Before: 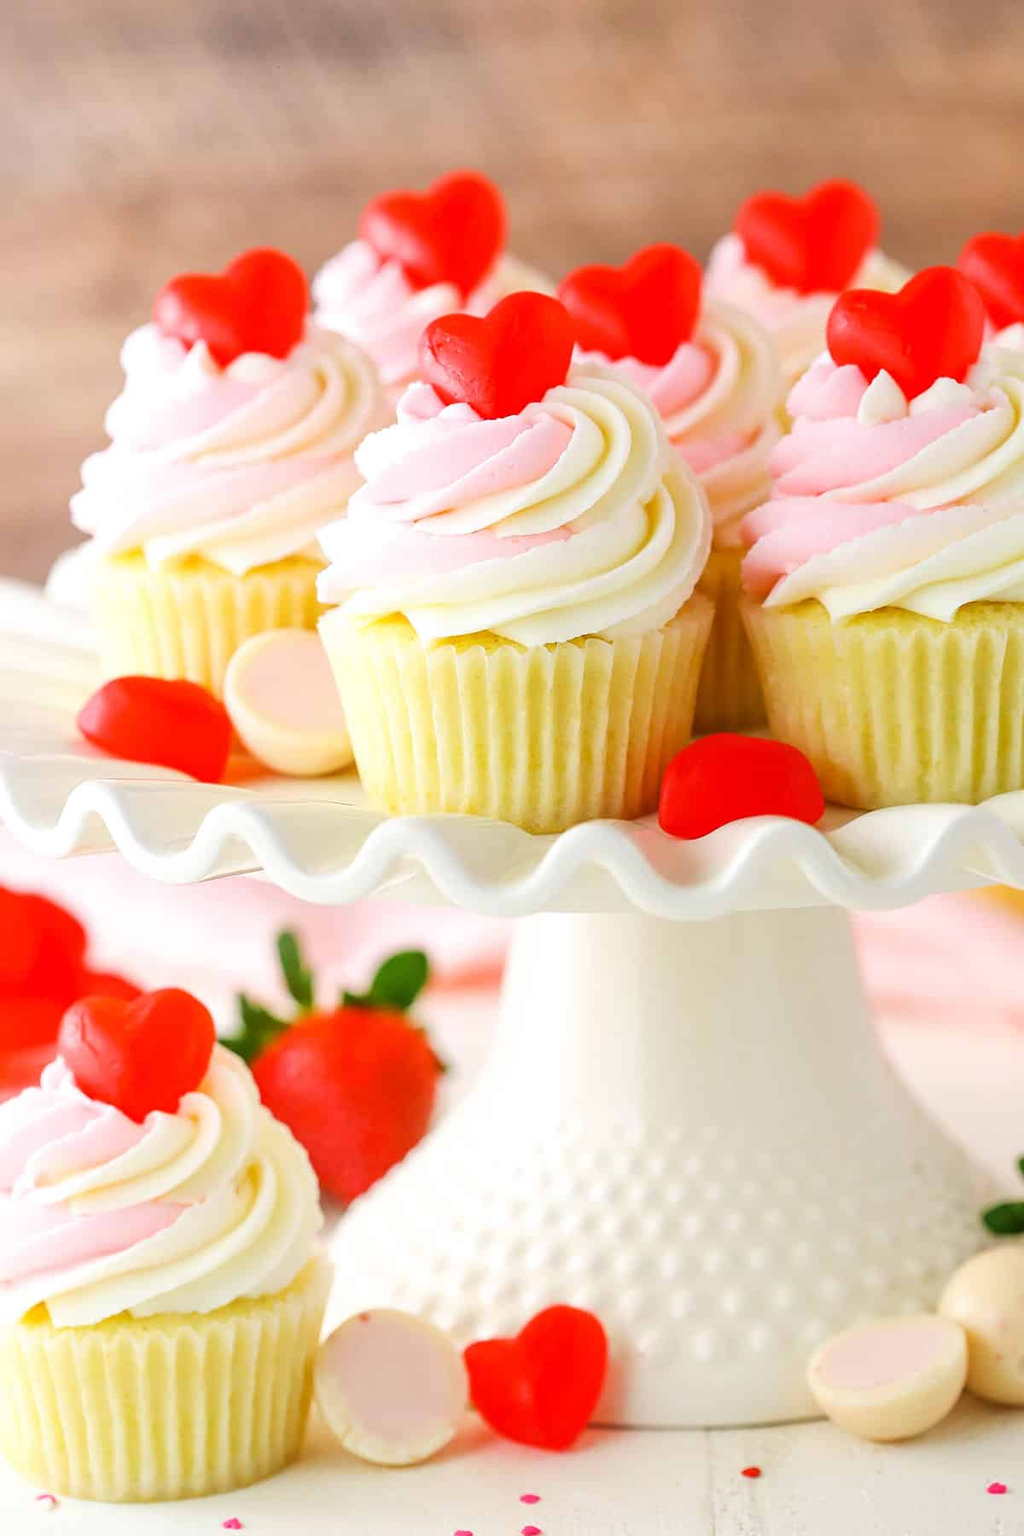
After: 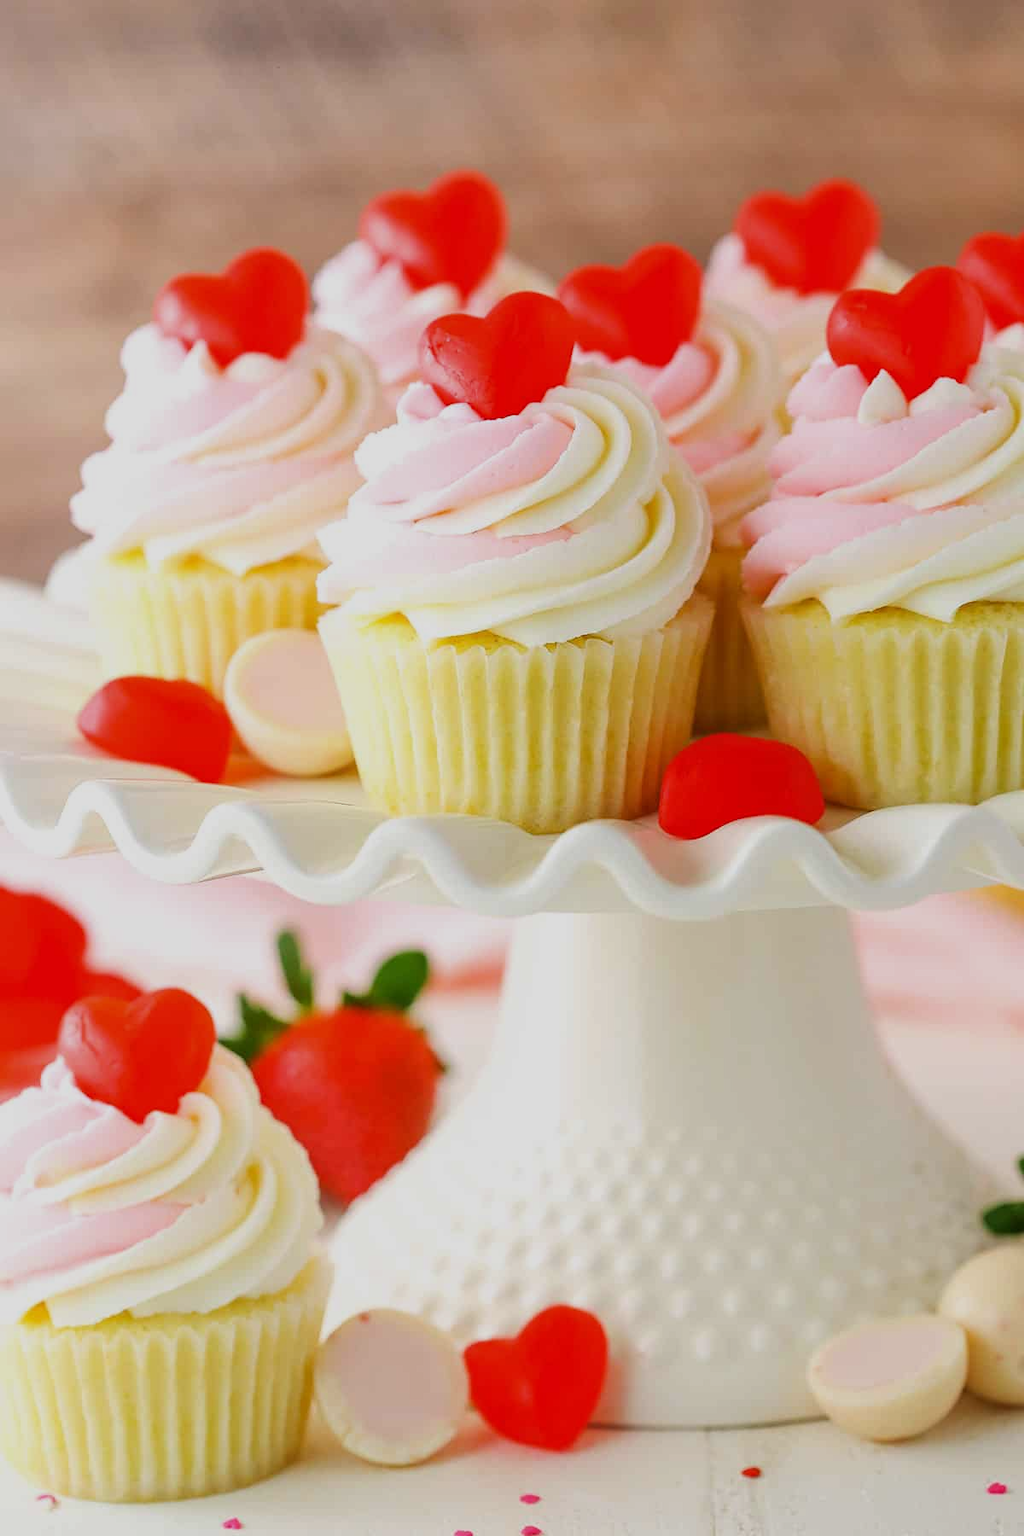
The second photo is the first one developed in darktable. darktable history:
exposure: exposure -0.487 EV, compensate exposure bias true, compensate highlight preservation false
